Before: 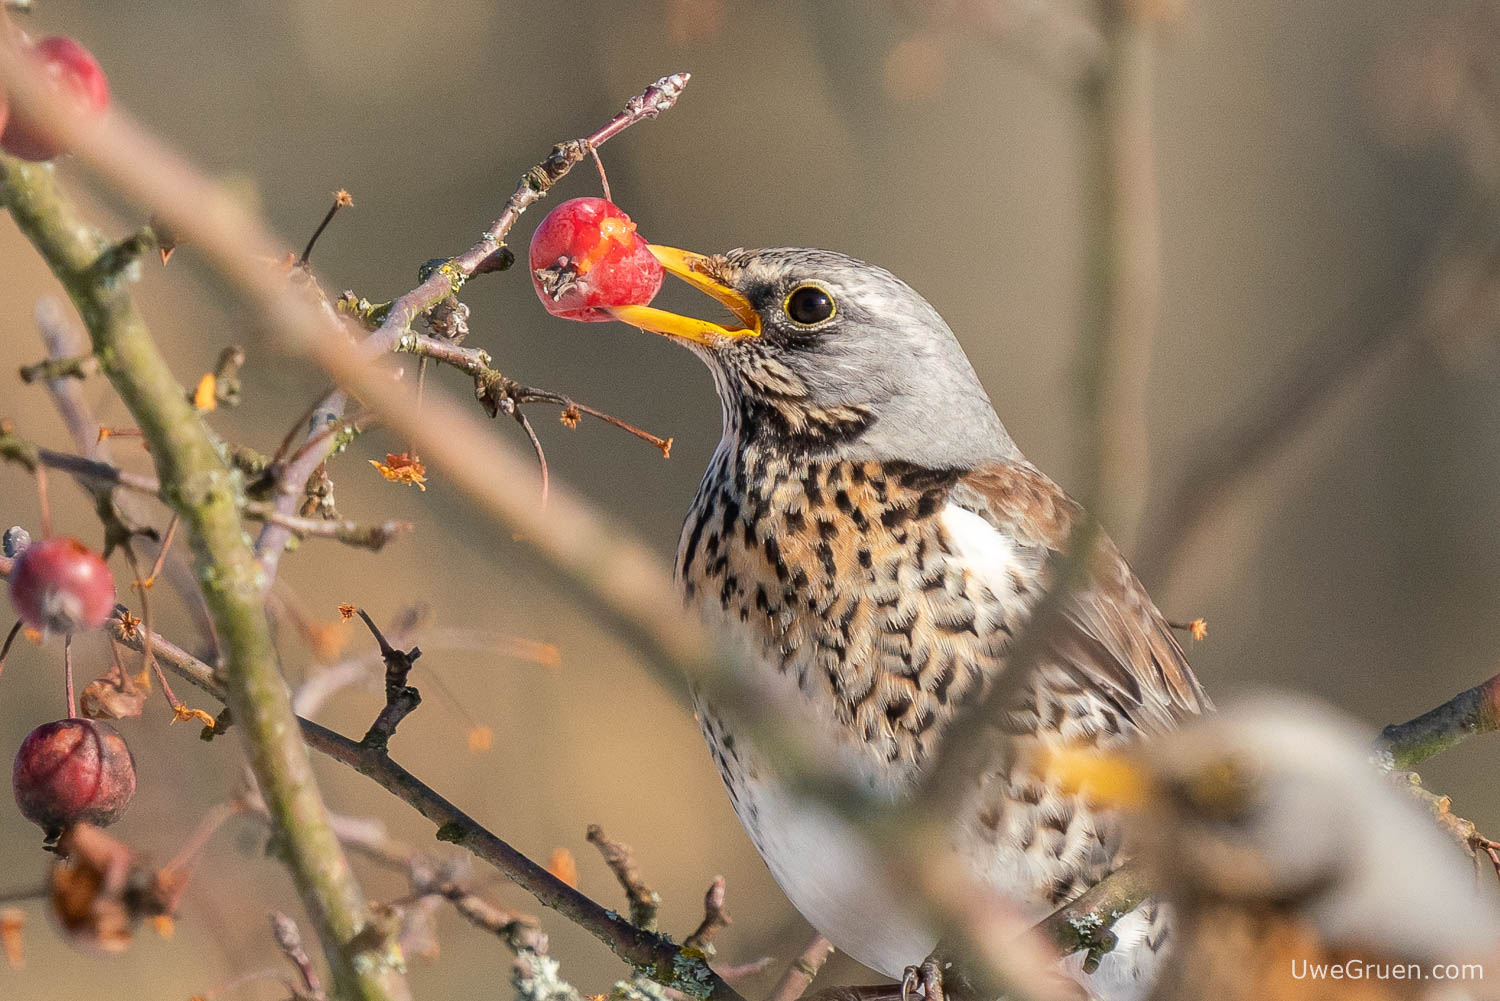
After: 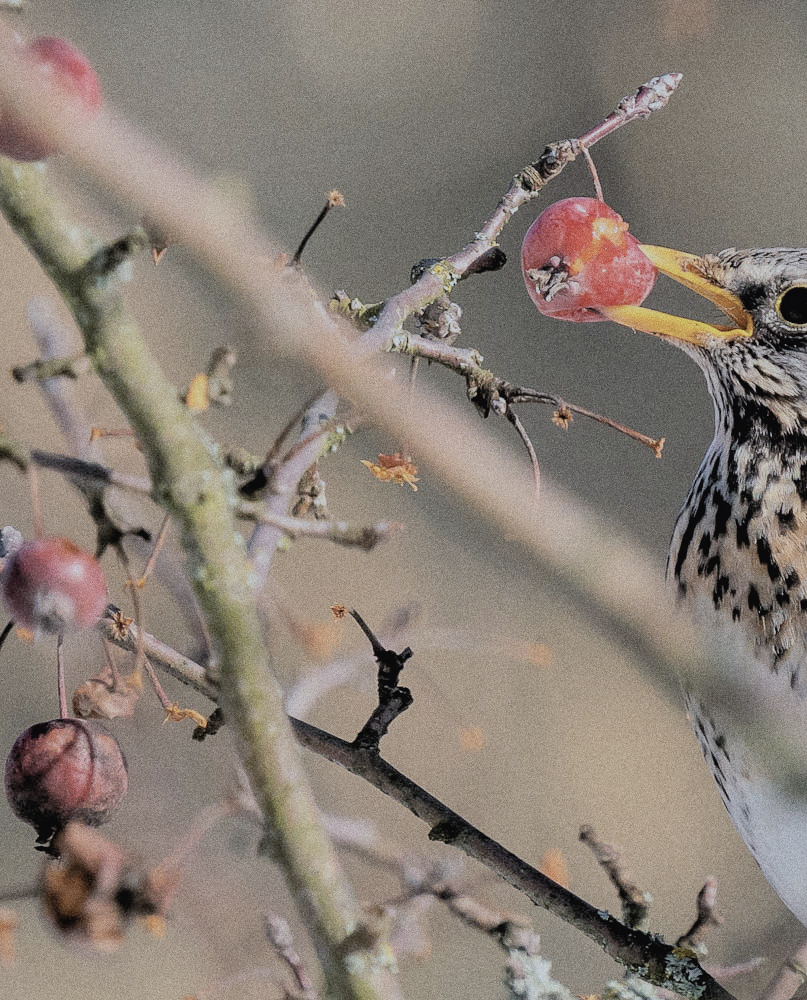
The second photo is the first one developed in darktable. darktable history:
crop: left 0.587%, right 45.588%, bottom 0.086%
rgb levels: levels [[0.013, 0.434, 0.89], [0, 0.5, 1], [0, 0.5, 1]]
grain: coarseness 9.61 ISO, strength 35.62%
white balance: red 0.931, blue 1.11
contrast brightness saturation: contrast -0.05, saturation -0.41
filmic rgb: black relative exposure -7.15 EV, white relative exposure 5.36 EV, hardness 3.02, color science v6 (2022)
